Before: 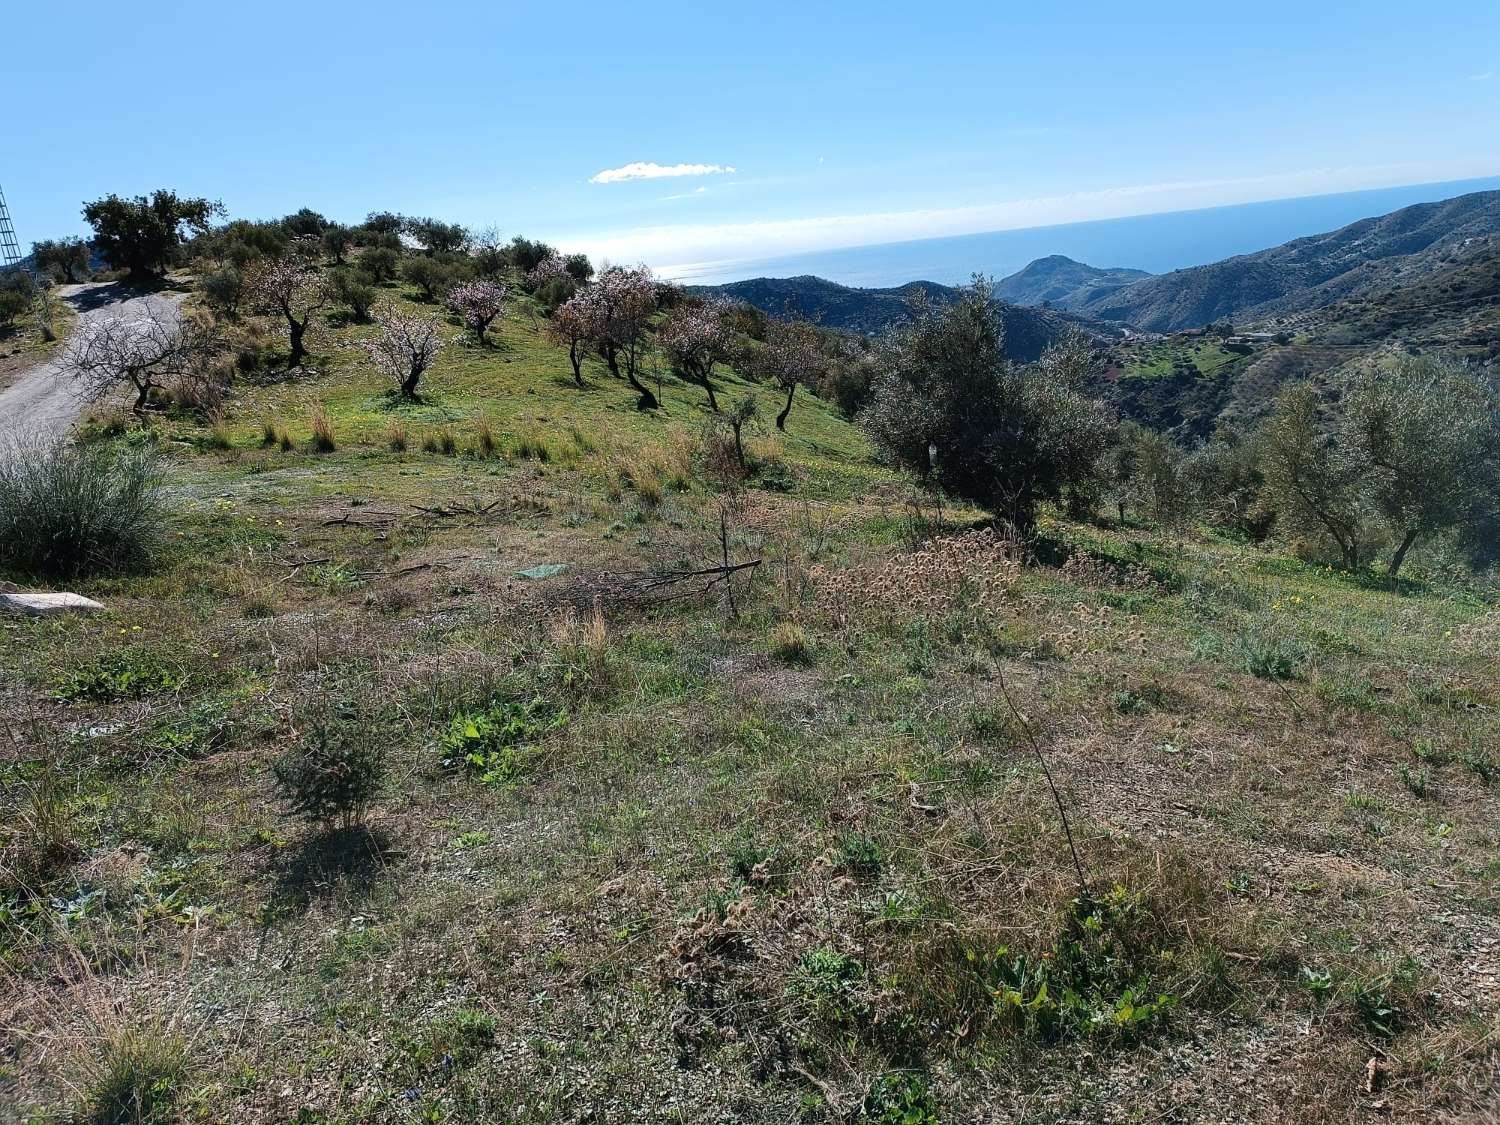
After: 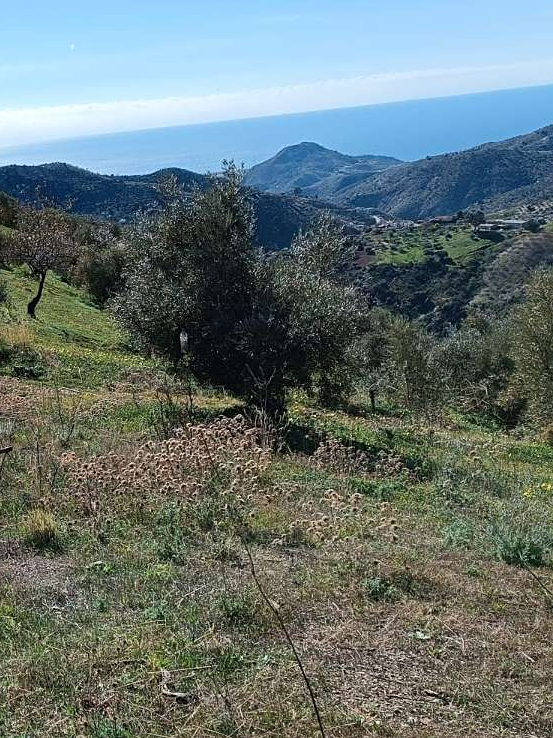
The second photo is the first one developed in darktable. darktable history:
crop and rotate: left 49.936%, top 10.094%, right 13.136%, bottom 24.256%
sharpen: amount 0.2
